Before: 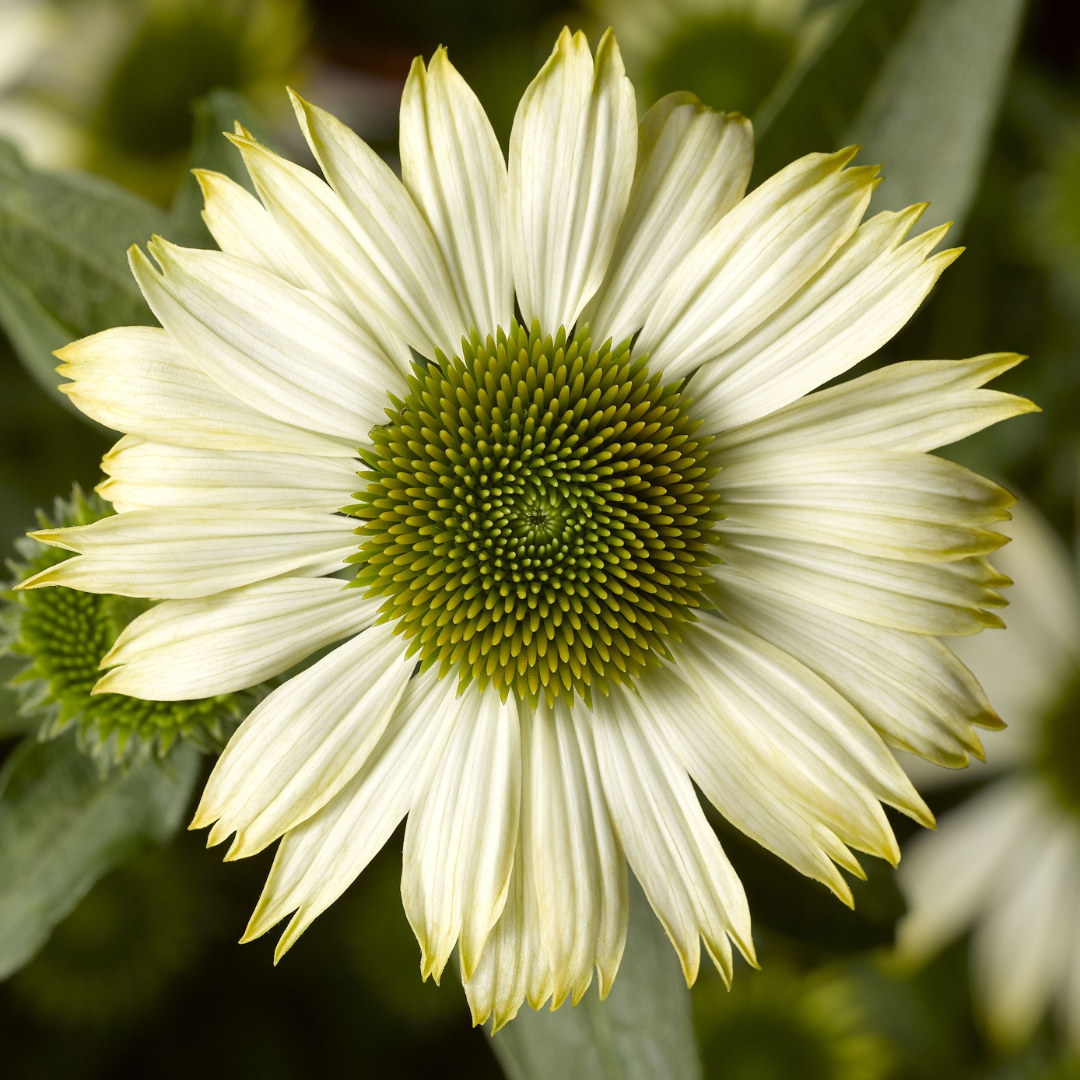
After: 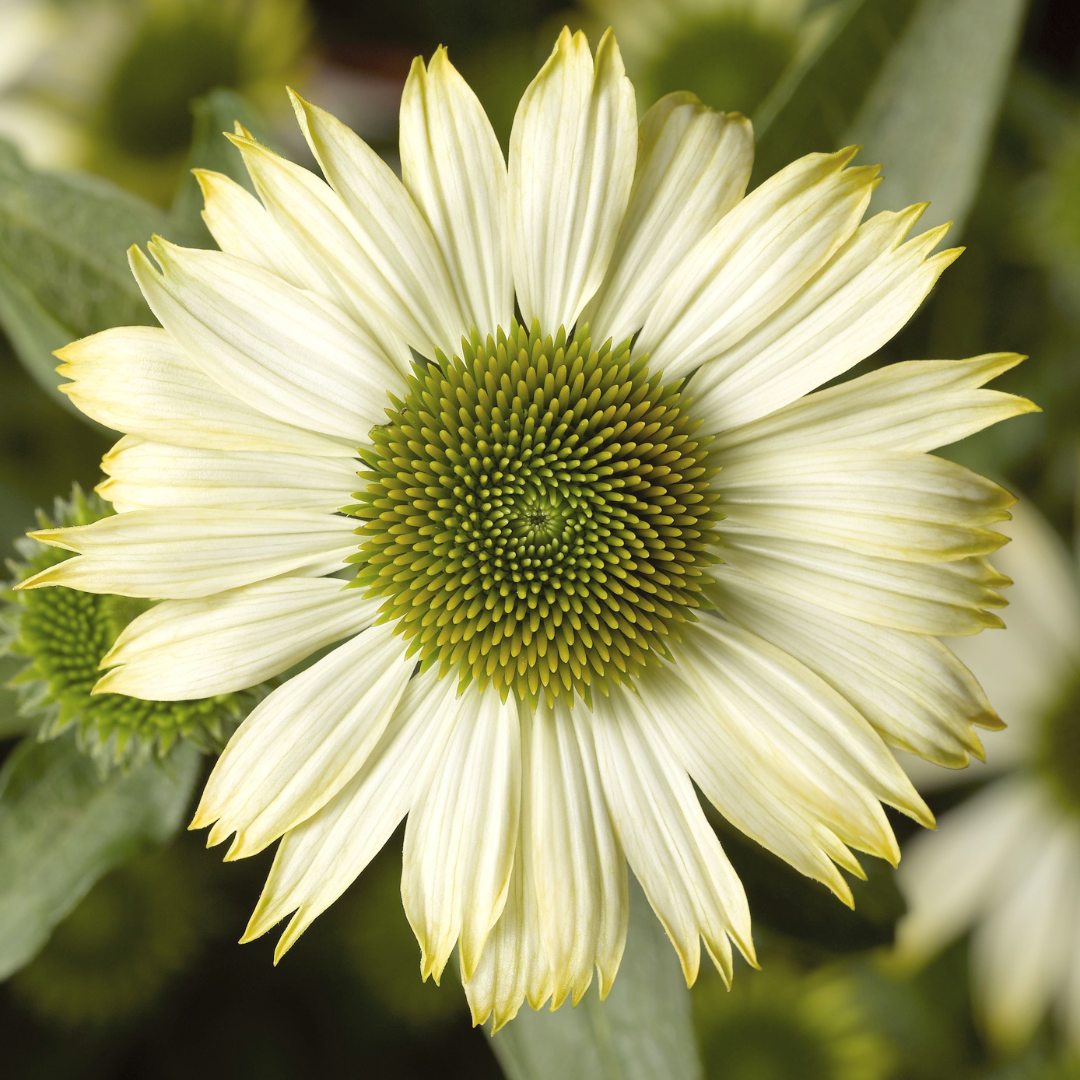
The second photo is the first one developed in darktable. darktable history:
contrast brightness saturation: brightness 0.13
tone equalizer: on, module defaults
white balance: emerald 1
color balance rgb: global vibrance 10%
